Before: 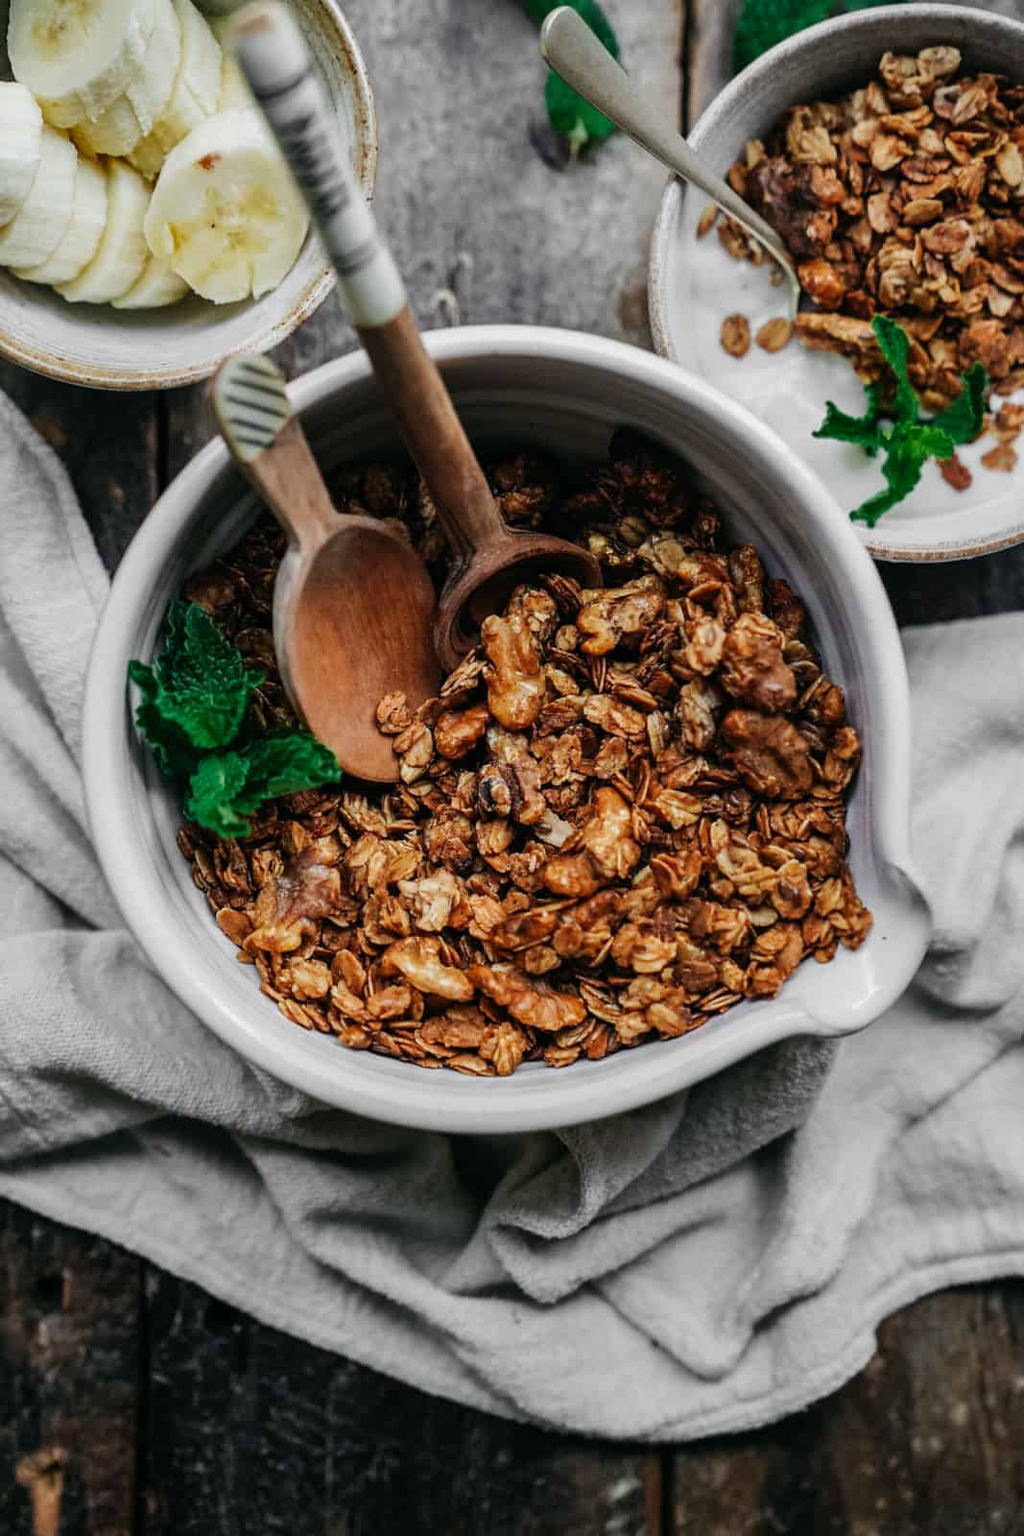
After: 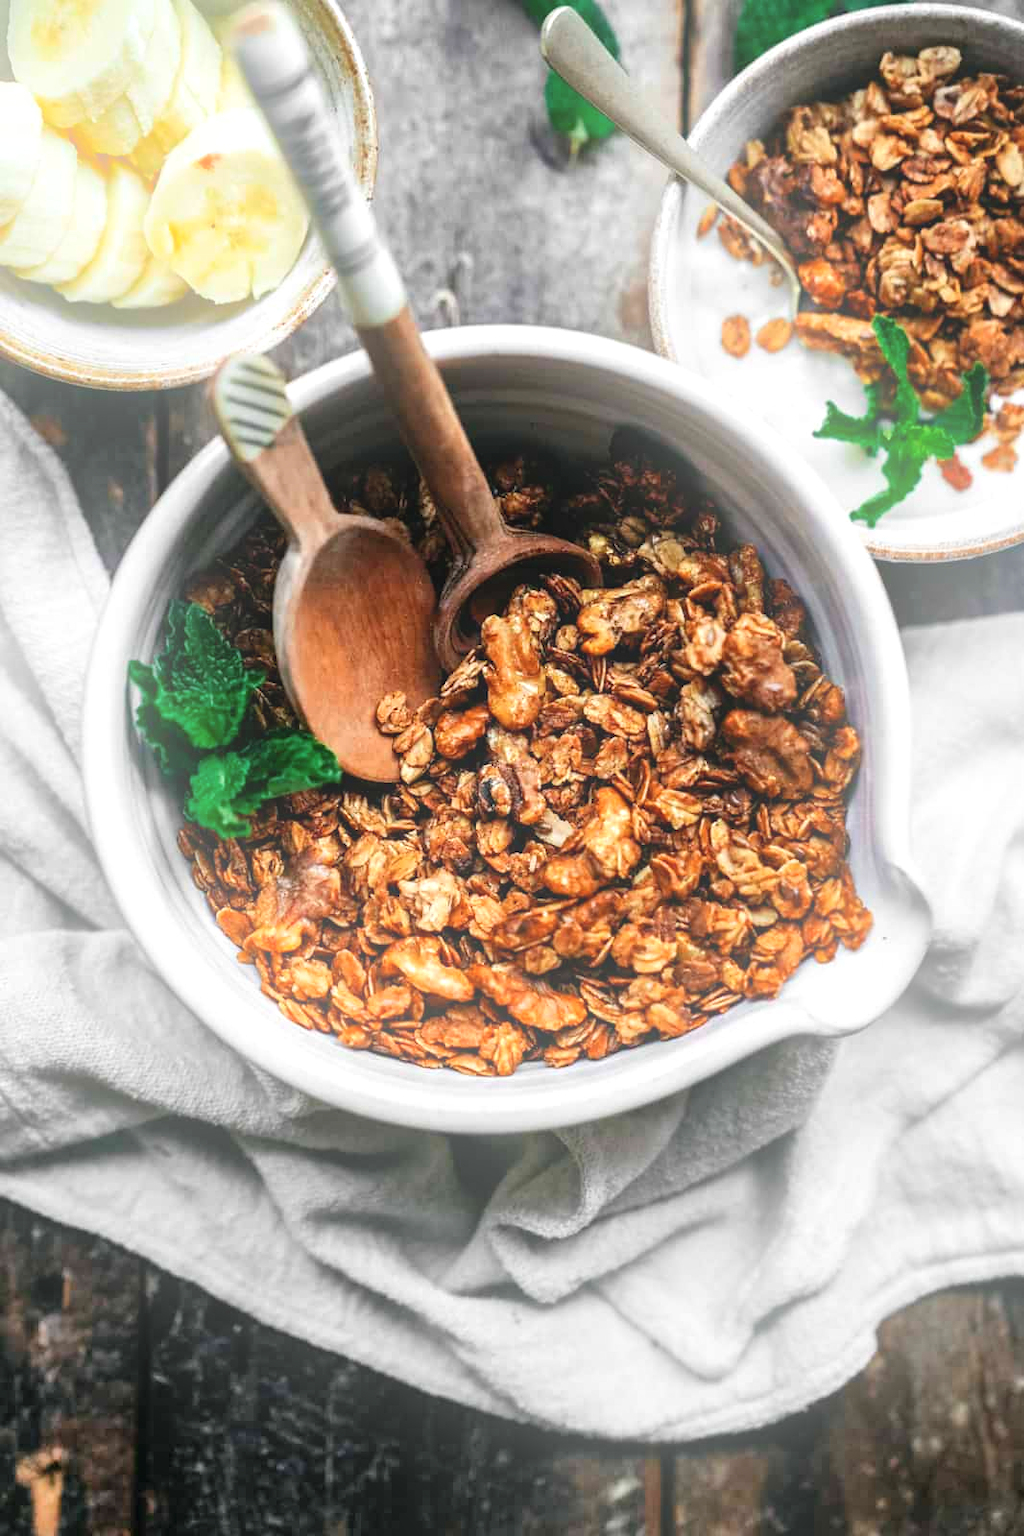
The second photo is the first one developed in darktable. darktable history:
shadows and highlights: radius 118.69, shadows 42.21, highlights -61.56, soften with gaussian
bloom: on, module defaults
exposure: black level correction 0, exposure 0.7 EV, compensate exposure bias true, compensate highlight preservation false
